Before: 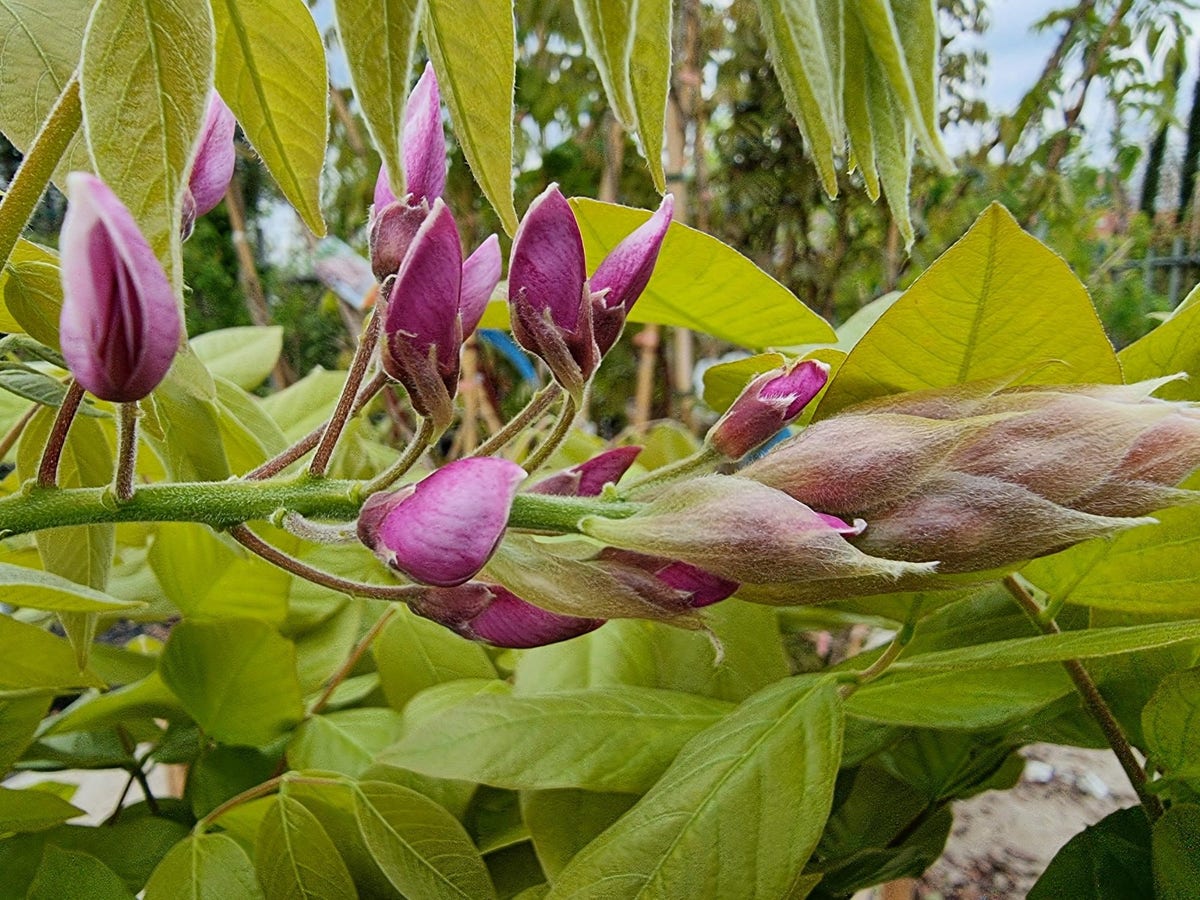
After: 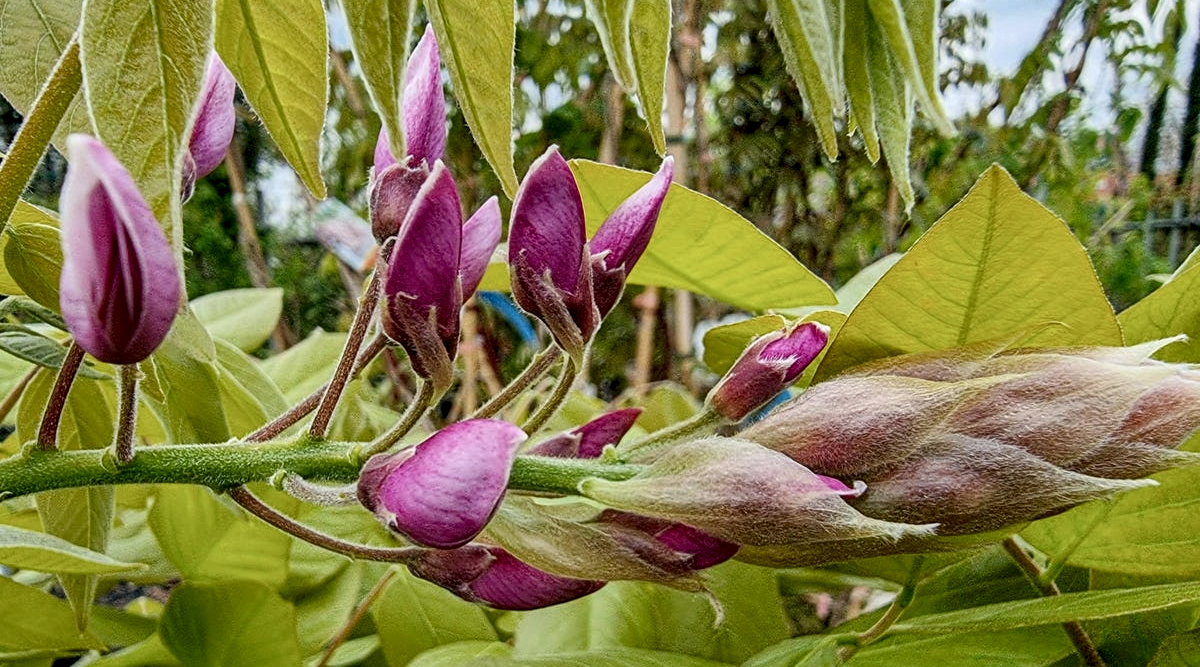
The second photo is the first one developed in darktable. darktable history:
color balance rgb: perceptual saturation grading › global saturation -1.758%, perceptual saturation grading › highlights -7.049%, perceptual saturation grading › mid-tones 7.972%, perceptual saturation grading › shadows 3.577%, contrast -10.579%
local contrast: detail 160%
crop: top 4.269%, bottom 21.577%
